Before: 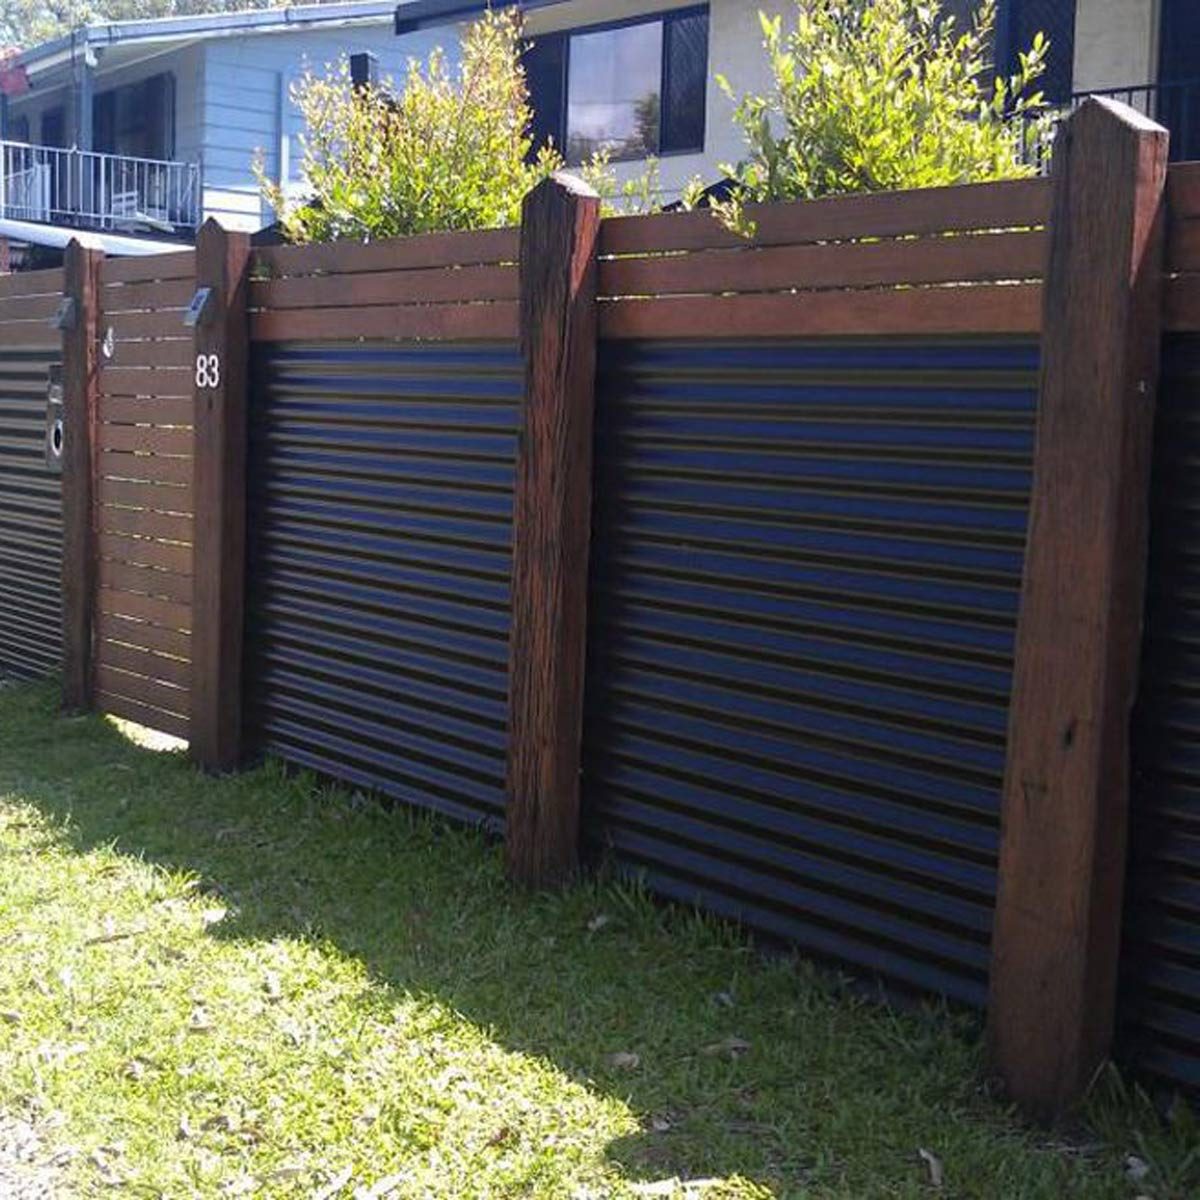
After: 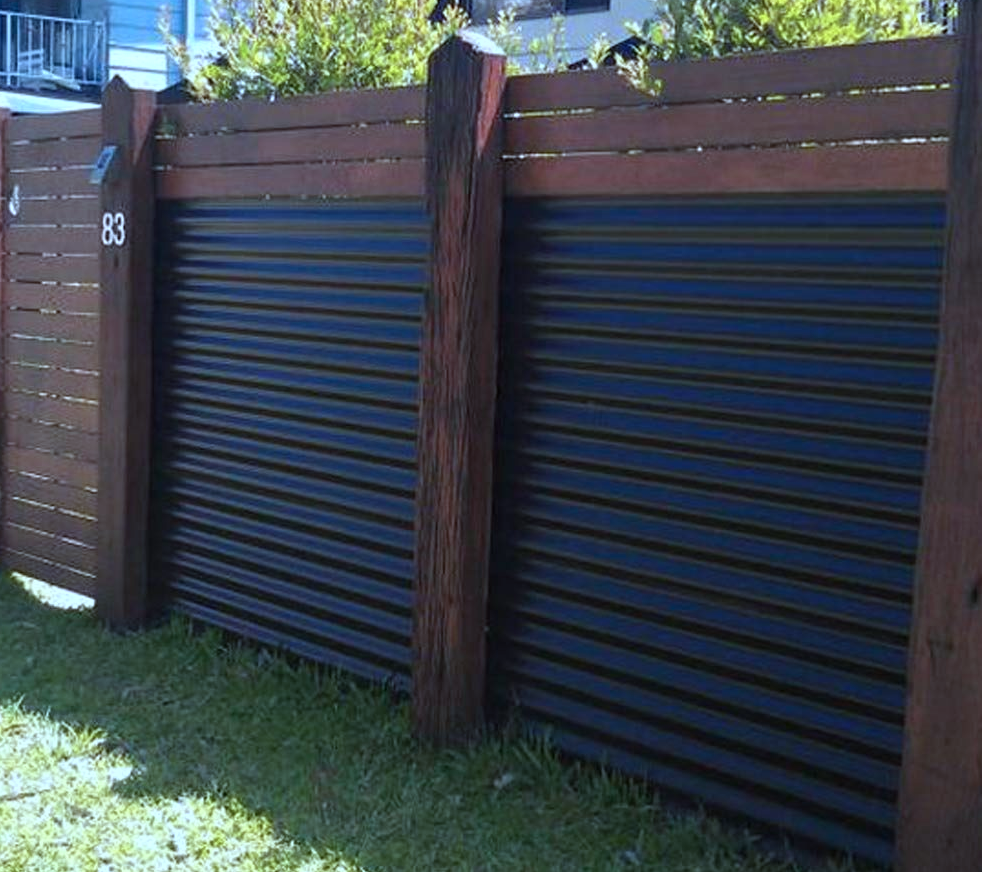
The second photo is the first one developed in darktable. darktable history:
color correction: highlights a* -8.8, highlights b* -22.74
crop: left 7.885%, top 11.866%, right 10.26%, bottom 15.408%
